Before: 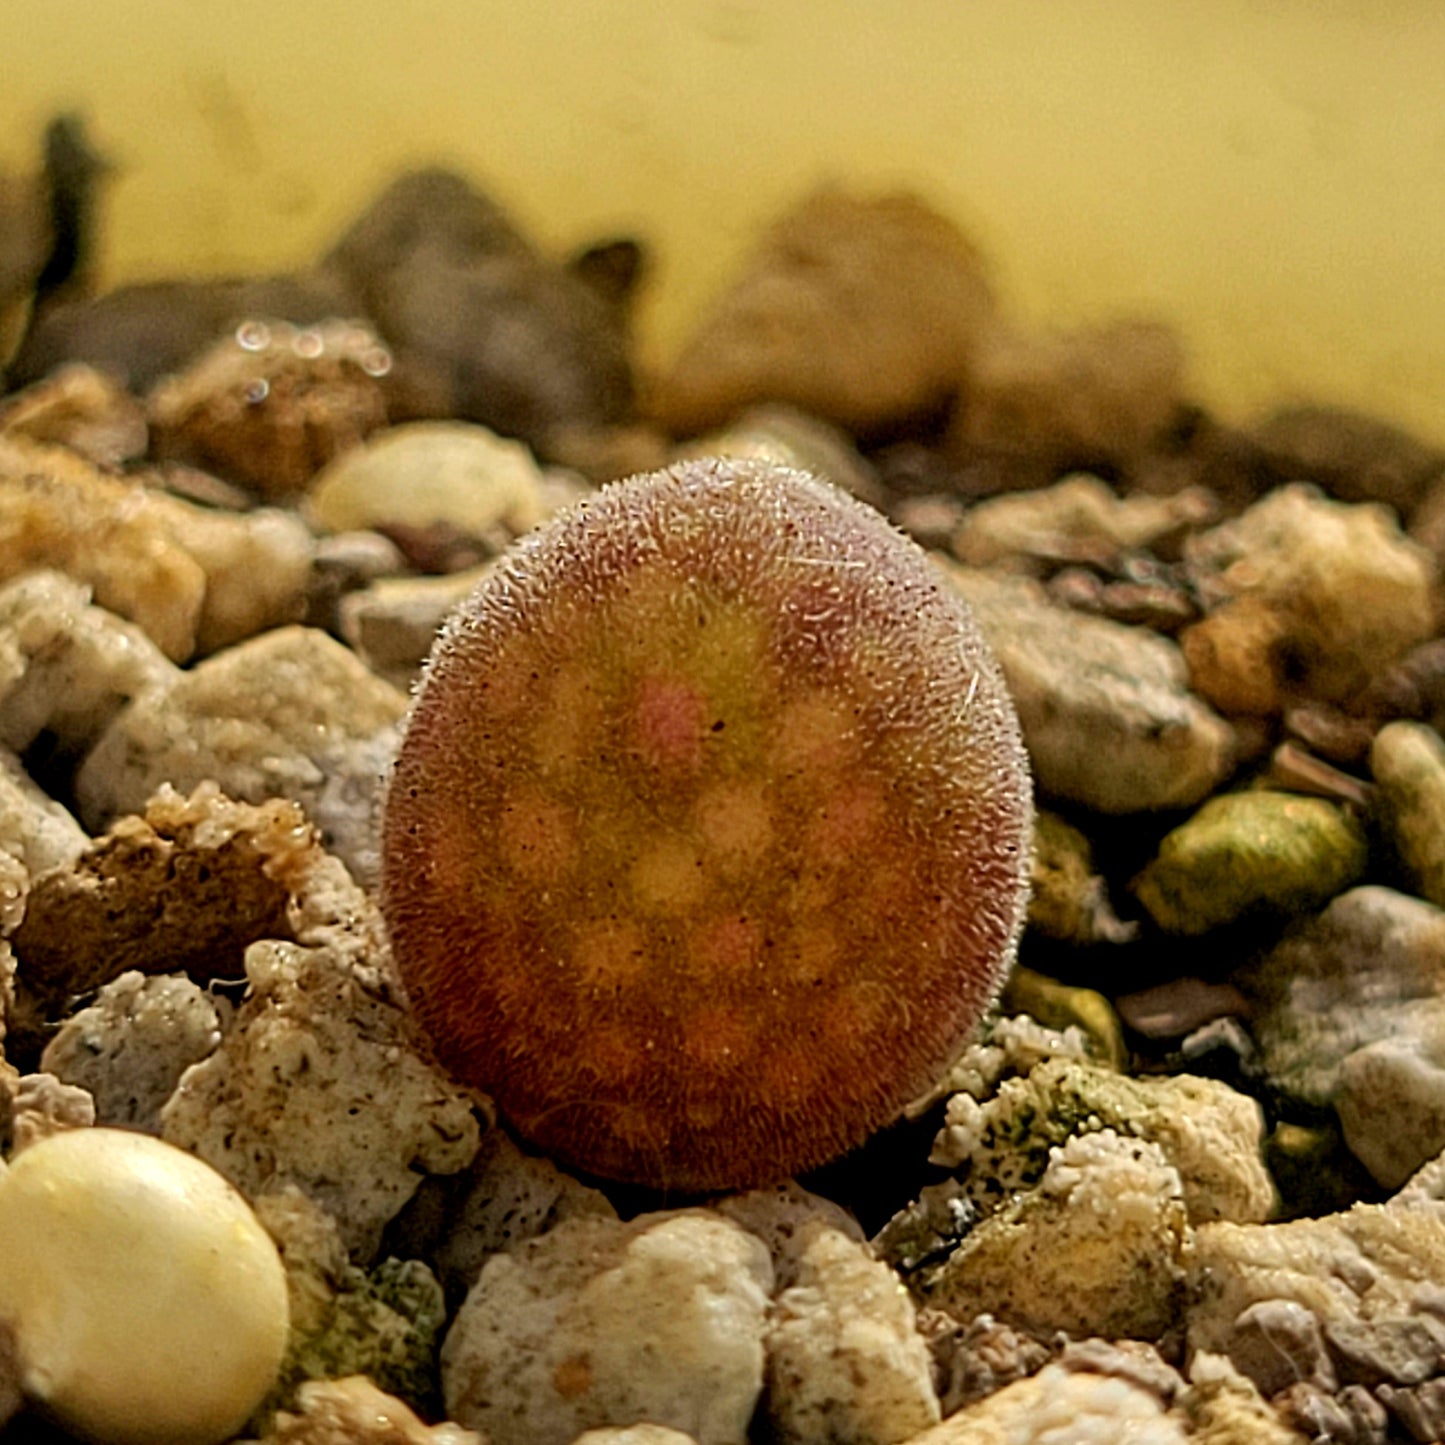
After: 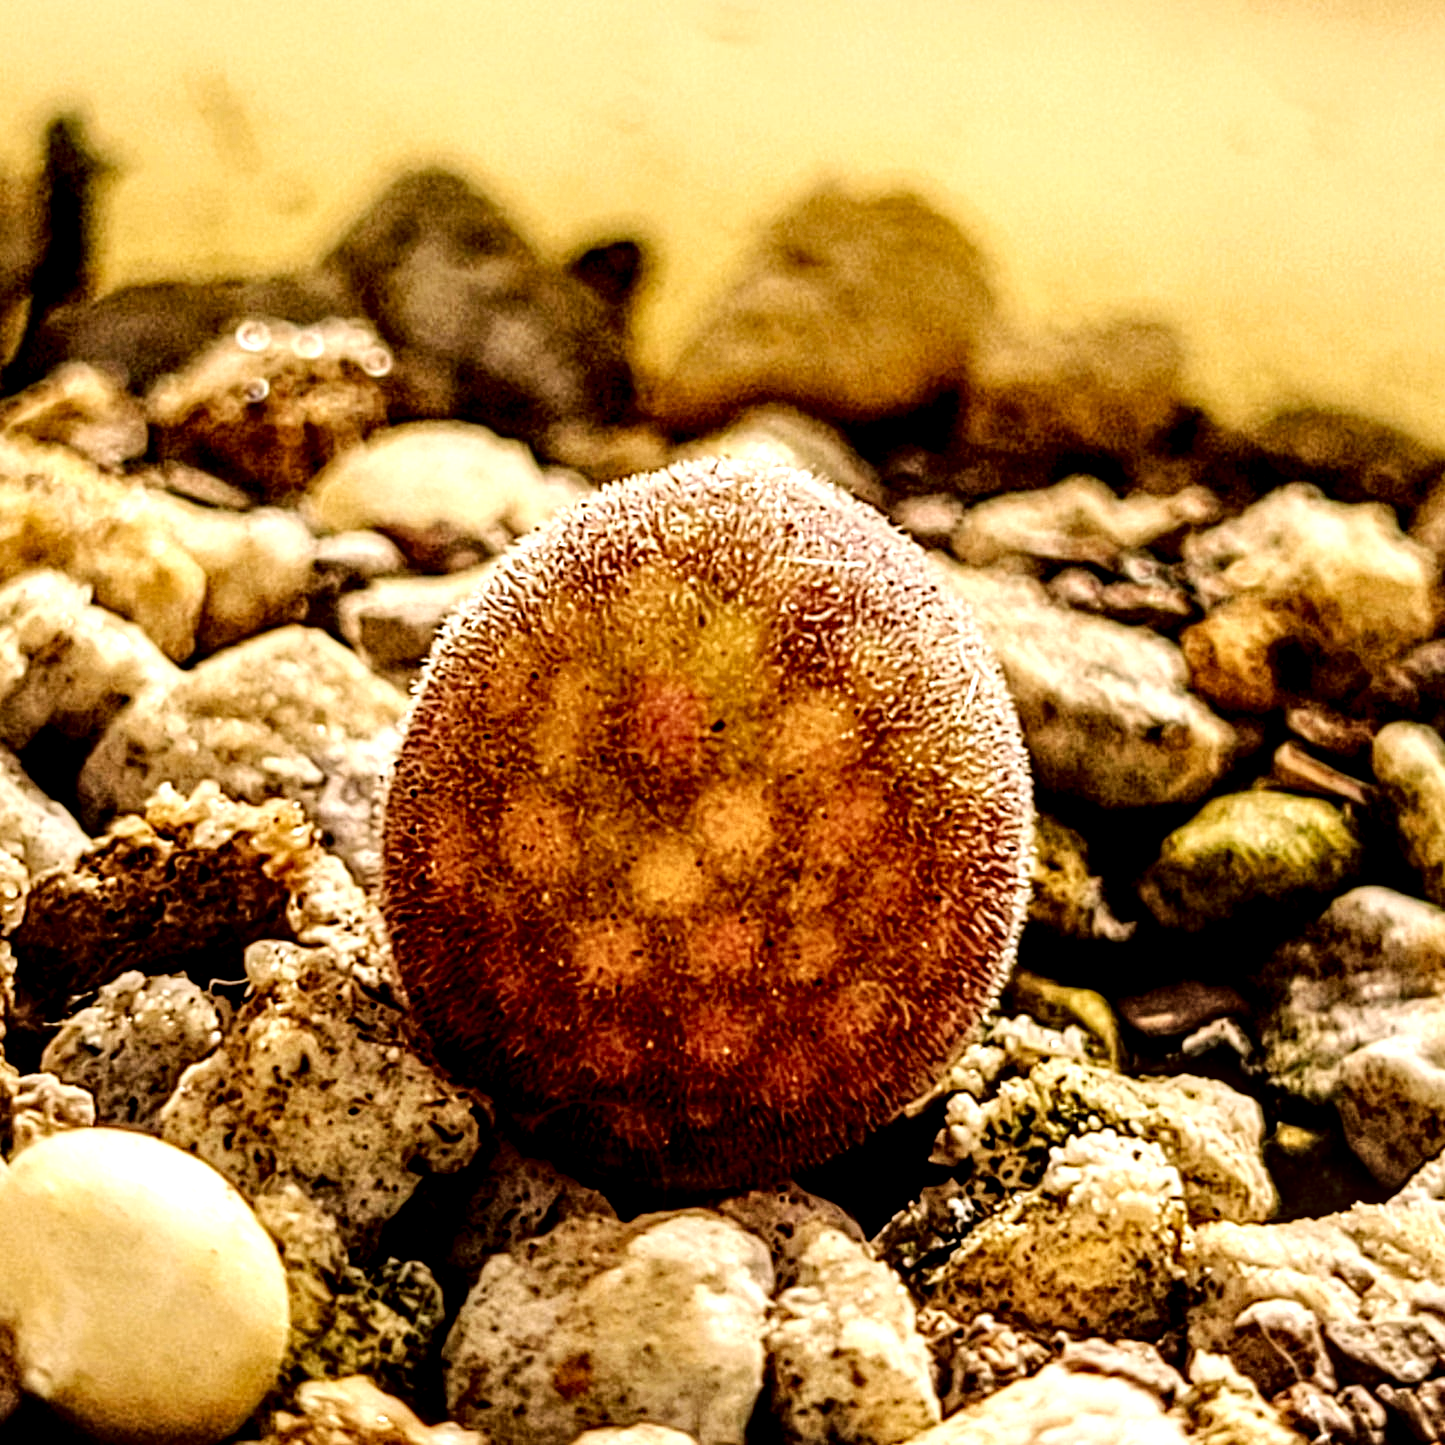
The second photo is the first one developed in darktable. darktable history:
color correction: highlights a* 10.2, highlights b* 9.71, shadows a* 8.9, shadows b* 8.32, saturation 0.796
local contrast: highlights 22%, detail 198%
tone equalizer: -8 EV -0.409 EV, -7 EV -0.407 EV, -6 EV -0.334 EV, -5 EV -0.23 EV, -3 EV 0.229 EV, -2 EV 0.358 EV, -1 EV 0.387 EV, +0 EV 0.433 EV
base curve: curves: ch0 [(0, 0) (0.036, 0.025) (0.121, 0.166) (0.206, 0.329) (0.605, 0.79) (1, 1)], preserve colors none
